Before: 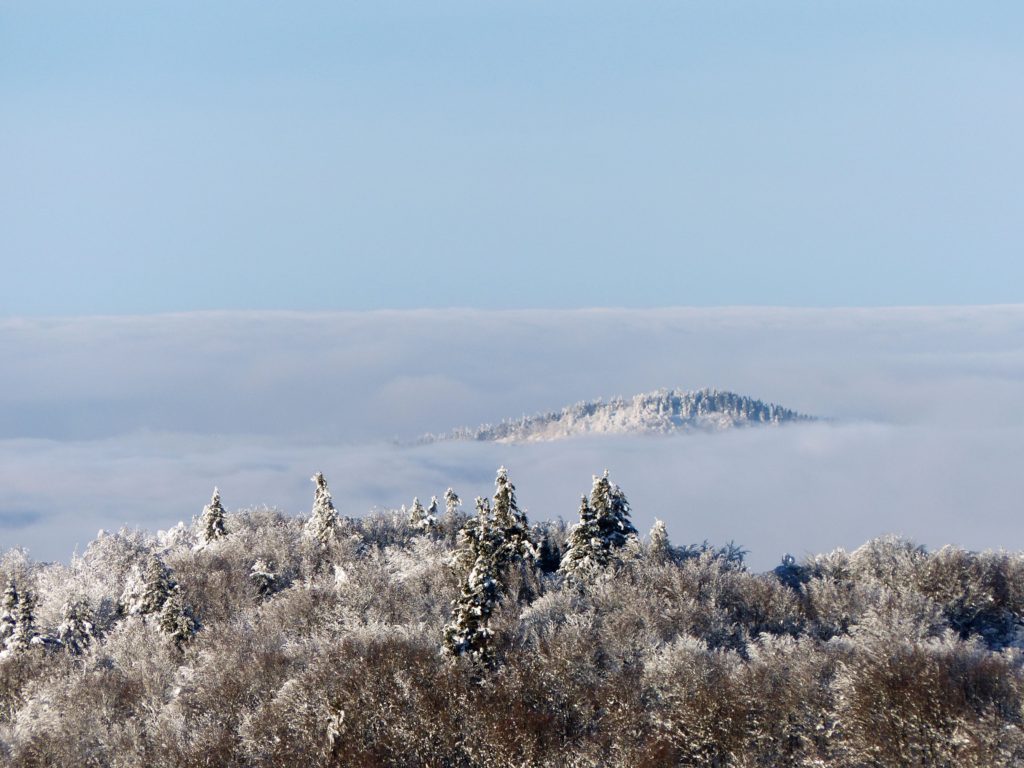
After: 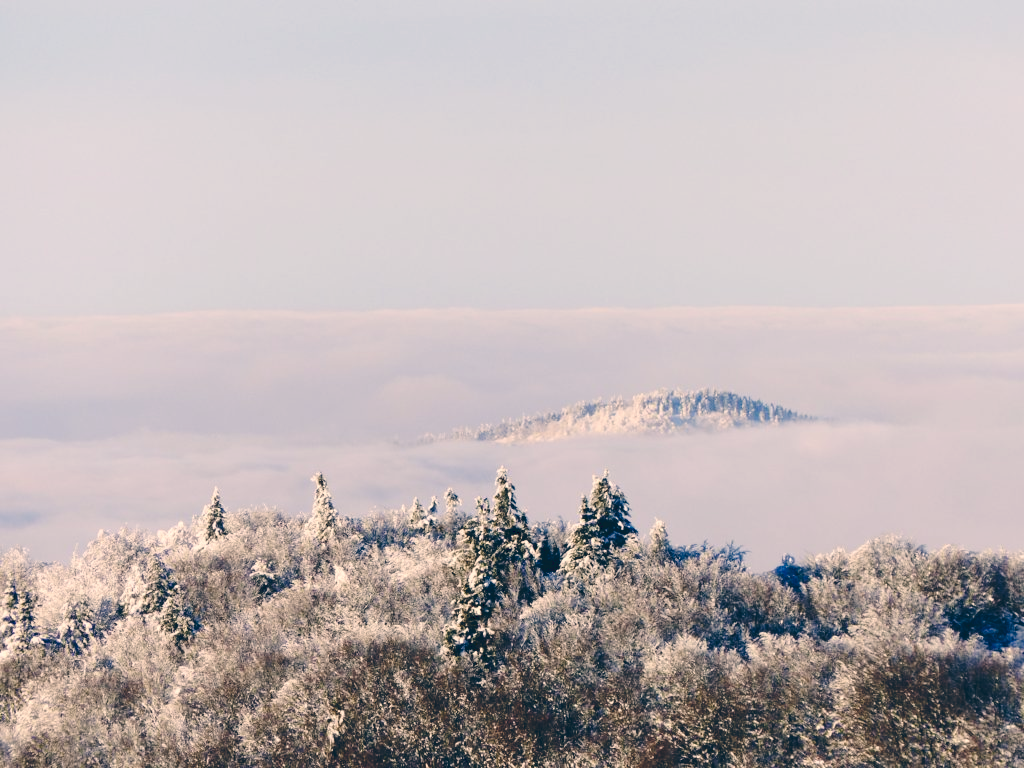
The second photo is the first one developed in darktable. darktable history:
color correction: highlights a* 10.32, highlights b* 14.66, shadows a* -9.59, shadows b* -15.02
tone curve: curves: ch0 [(0, 0) (0.003, 0.112) (0.011, 0.115) (0.025, 0.111) (0.044, 0.114) (0.069, 0.126) (0.1, 0.144) (0.136, 0.164) (0.177, 0.196) (0.224, 0.249) (0.277, 0.316) (0.335, 0.401) (0.399, 0.487) (0.468, 0.571) (0.543, 0.647) (0.623, 0.728) (0.709, 0.795) (0.801, 0.866) (0.898, 0.933) (1, 1)], preserve colors none
